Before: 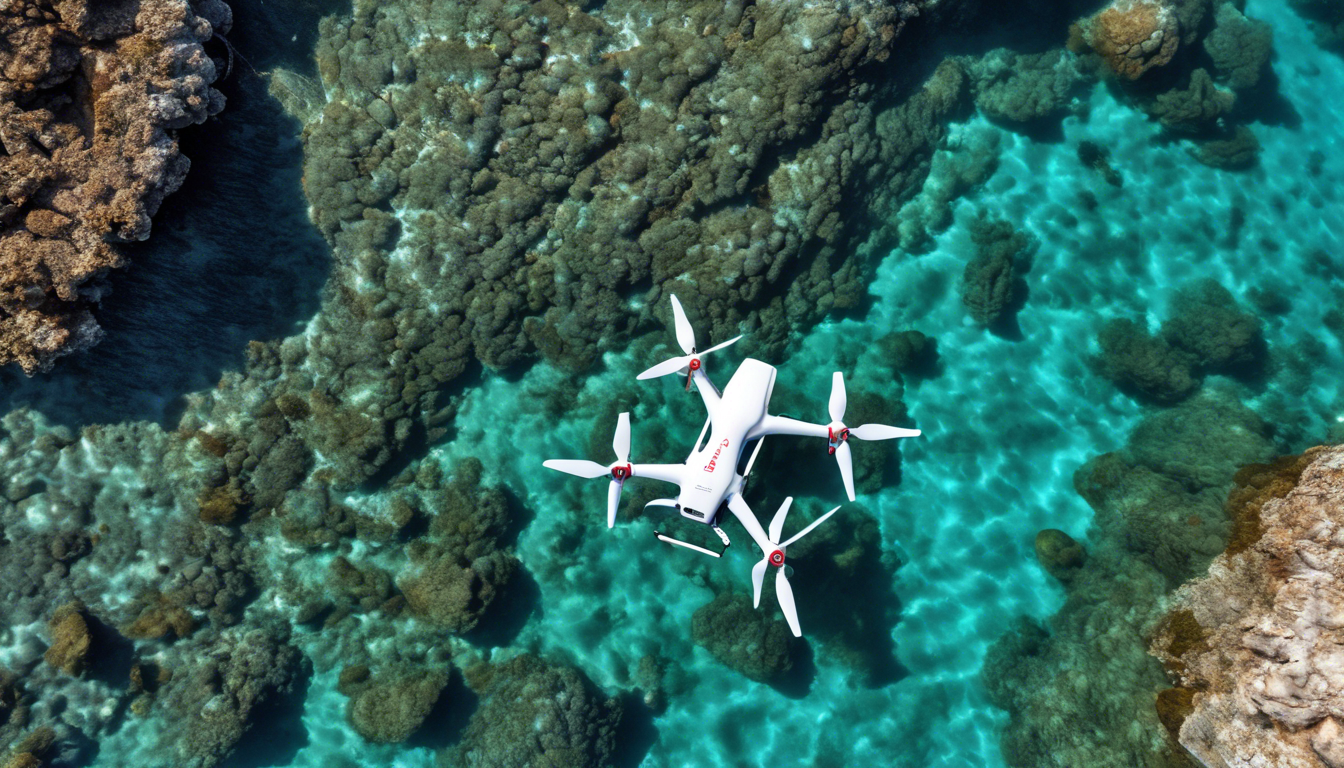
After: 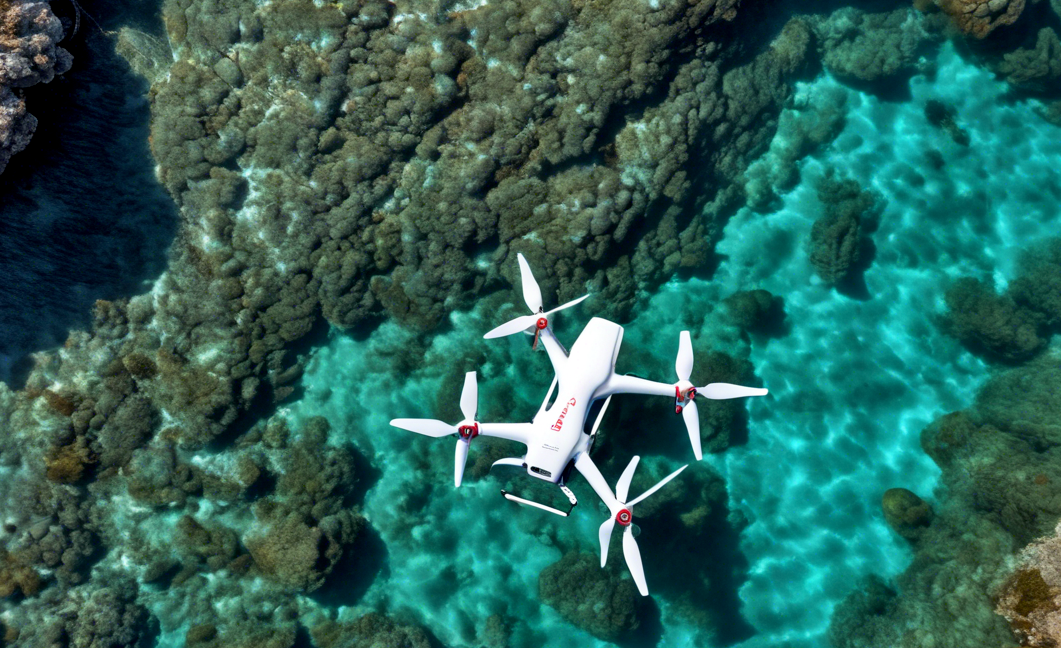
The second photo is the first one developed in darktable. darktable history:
crop: left 11.417%, top 5.395%, right 9.595%, bottom 10.19%
exposure: black level correction 0.004, exposure 0.017 EV, compensate highlight preservation false
